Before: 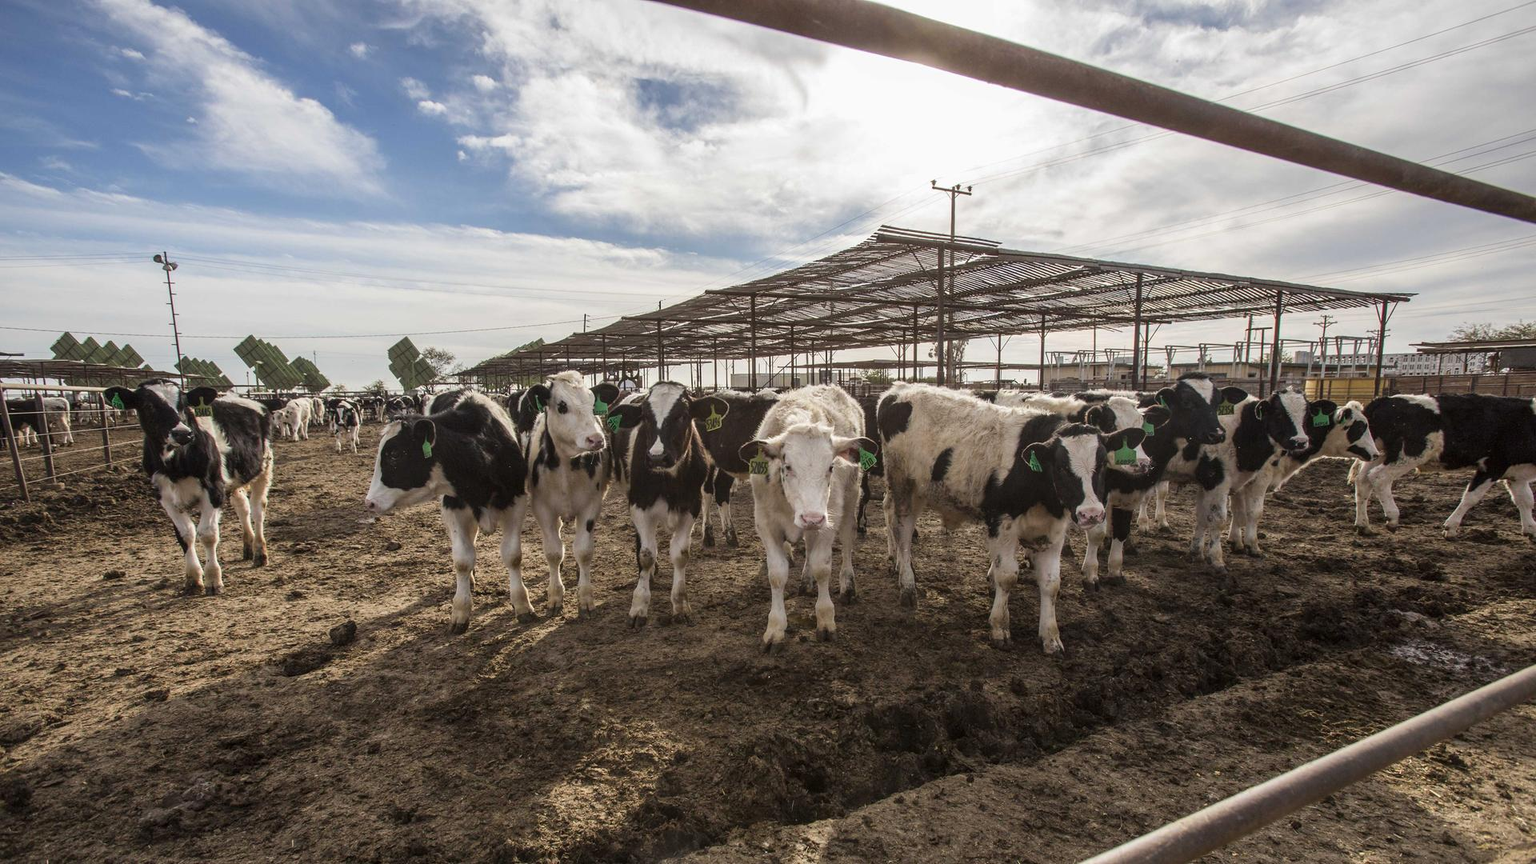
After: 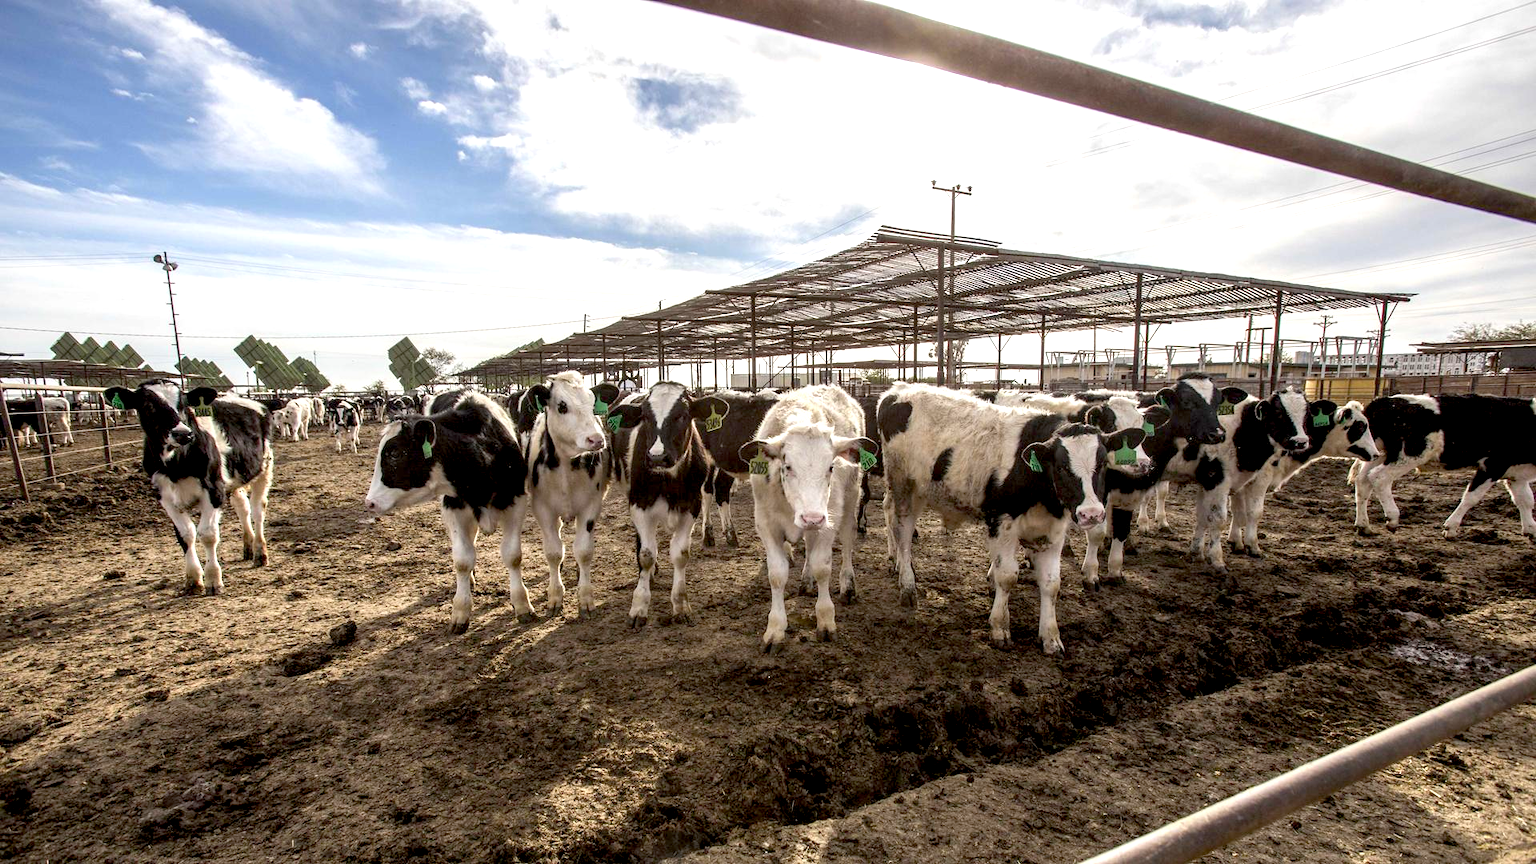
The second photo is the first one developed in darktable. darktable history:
exposure: black level correction 0.012, exposure 0.704 EV, compensate highlight preservation false
